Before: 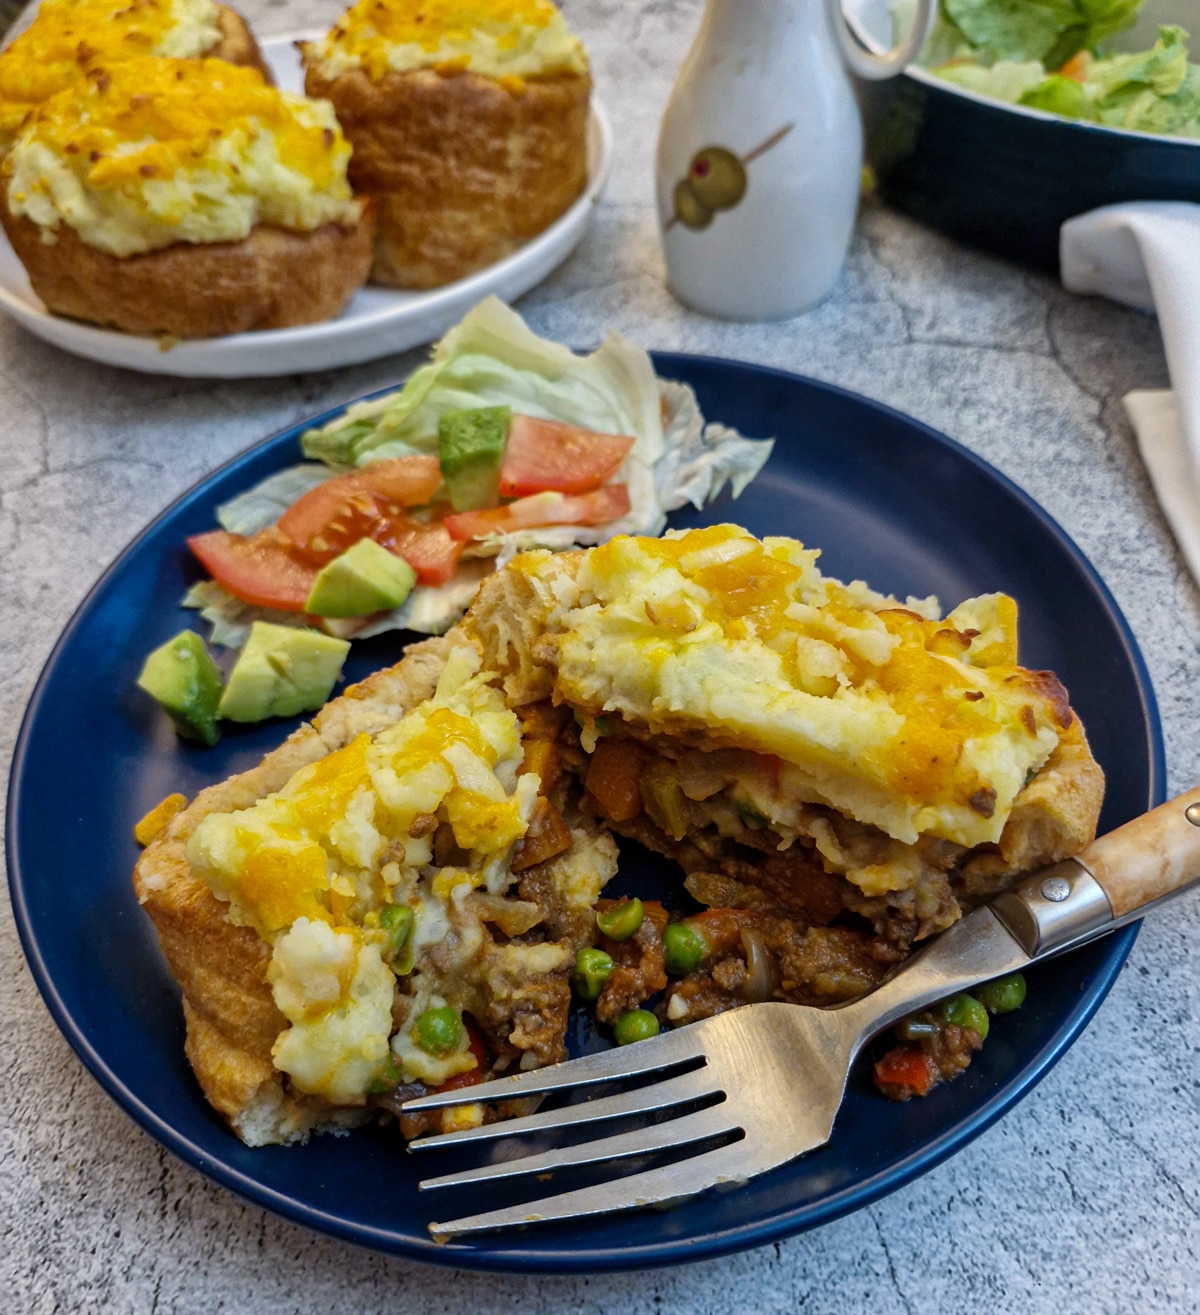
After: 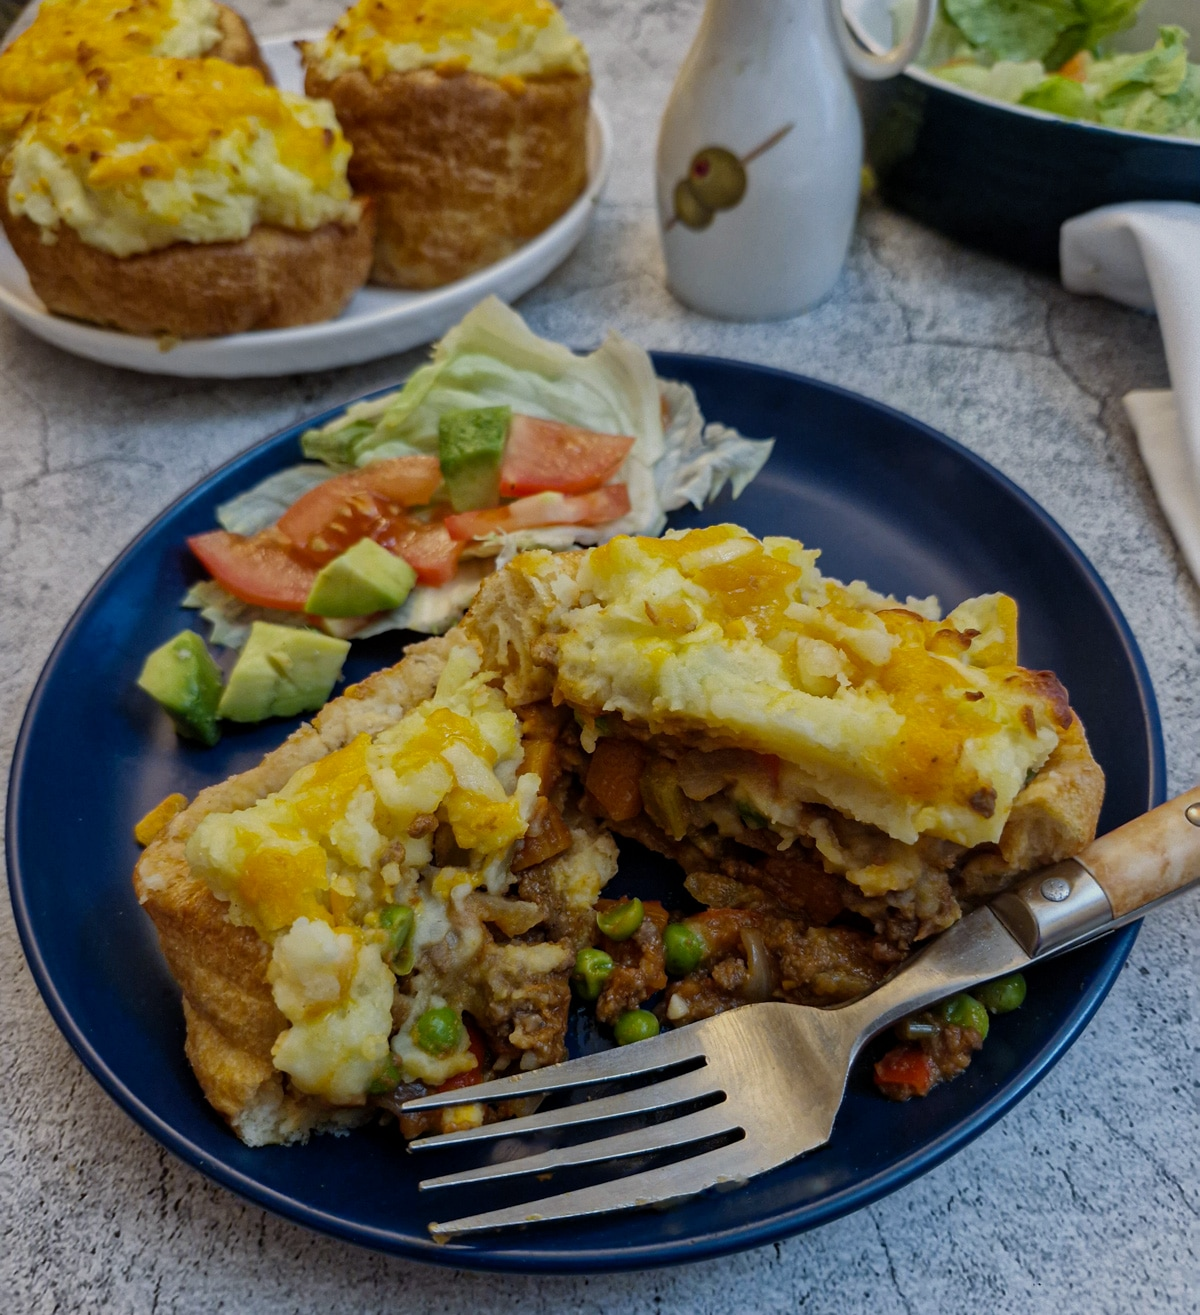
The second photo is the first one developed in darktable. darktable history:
exposure: exposure -0.488 EV, compensate highlight preservation false
